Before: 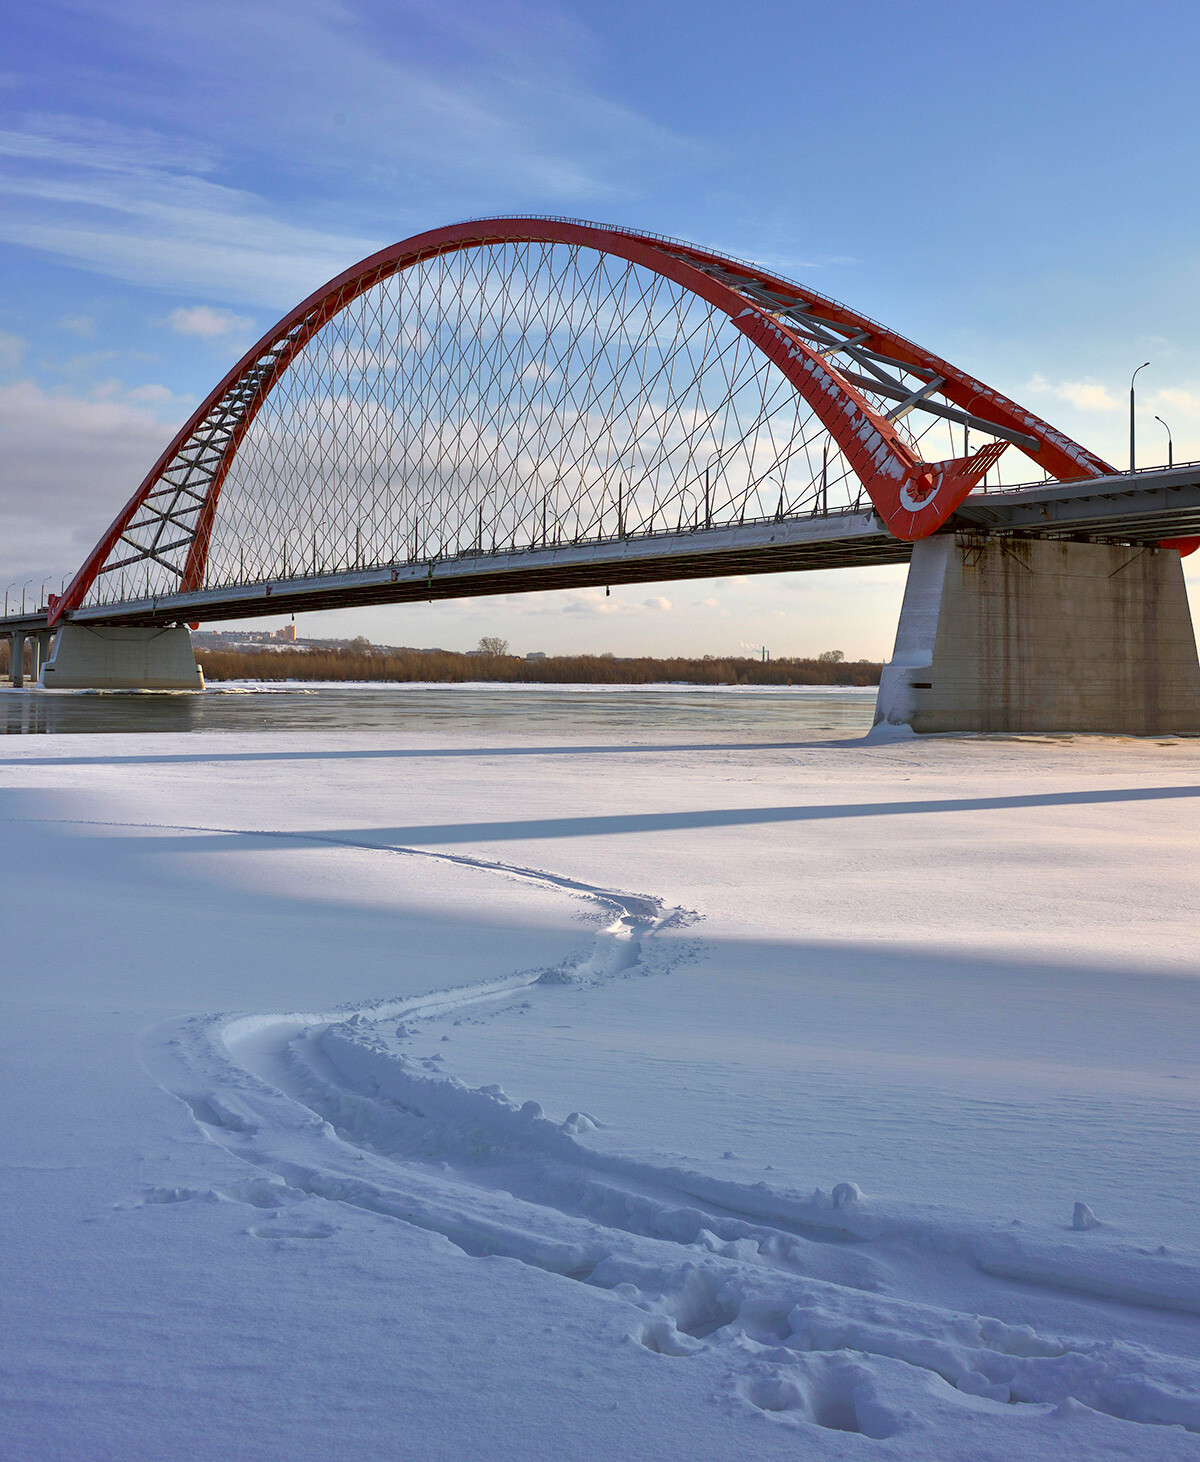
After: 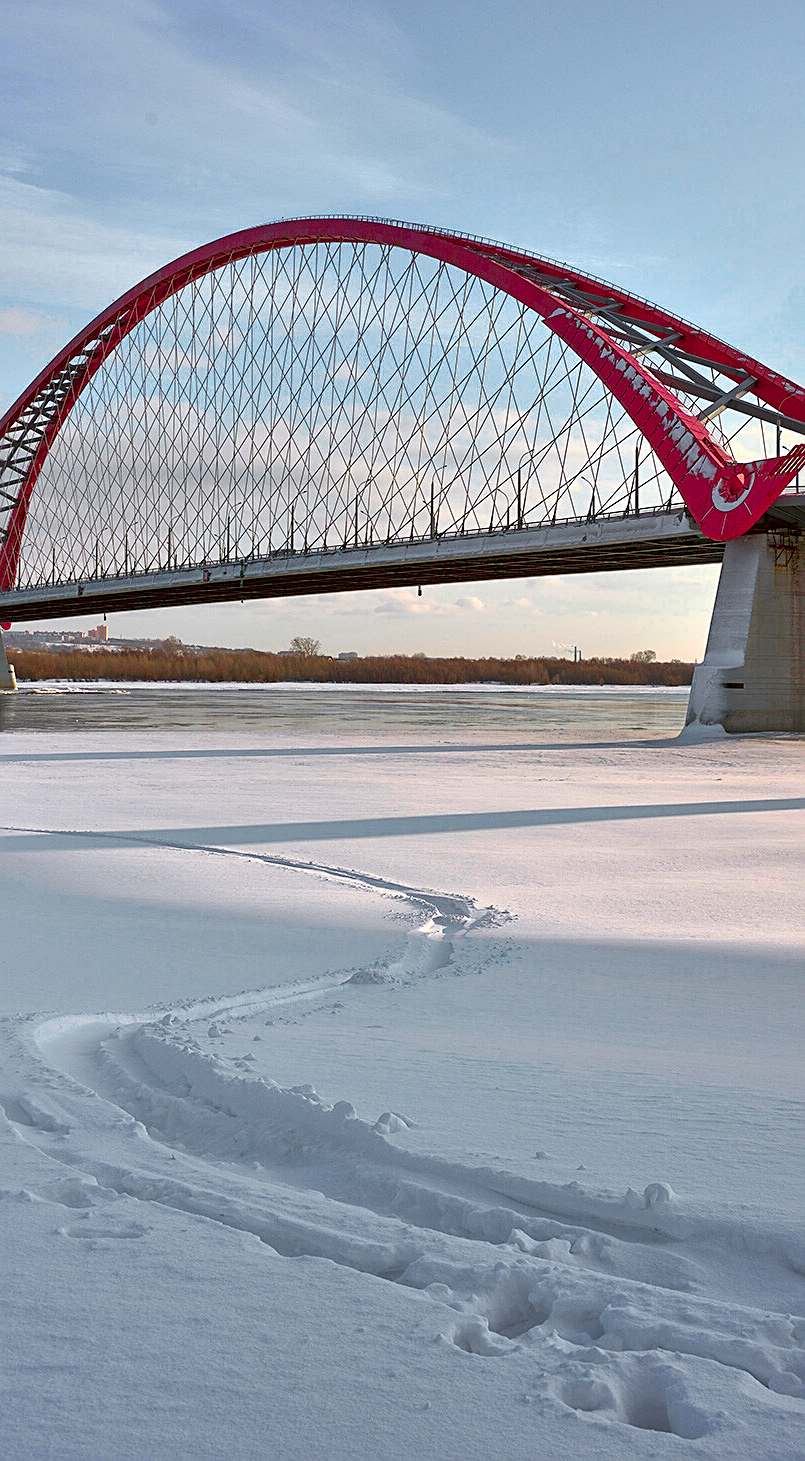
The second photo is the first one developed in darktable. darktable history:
crop and rotate: left 15.741%, right 17.096%
sharpen: on, module defaults
color zones: curves: ch0 [(0, 0.533) (0.126, 0.533) (0.234, 0.533) (0.368, 0.357) (0.5, 0.5) (0.625, 0.5) (0.74, 0.637) (0.875, 0.5)]; ch1 [(0.004, 0.708) (0.129, 0.662) (0.25, 0.5) (0.375, 0.331) (0.496, 0.396) (0.625, 0.649) (0.739, 0.26) (0.875, 0.5) (1, 0.478)]; ch2 [(0, 0.409) (0.132, 0.403) (0.236, 0.558) (0.379, 0.448) (0.5, 0.5) (0.625, 0.5) (0.691, 0.39) (0.875, 0.5)]
